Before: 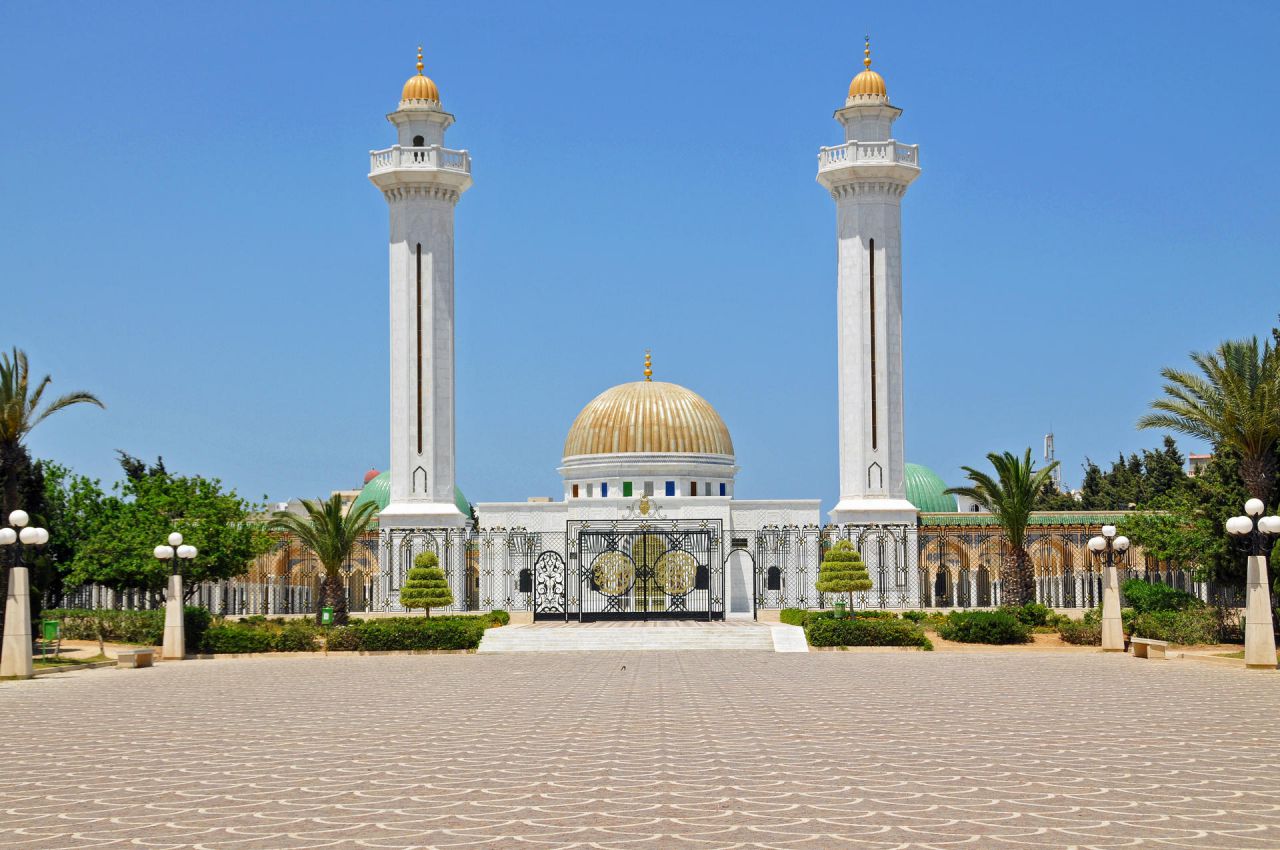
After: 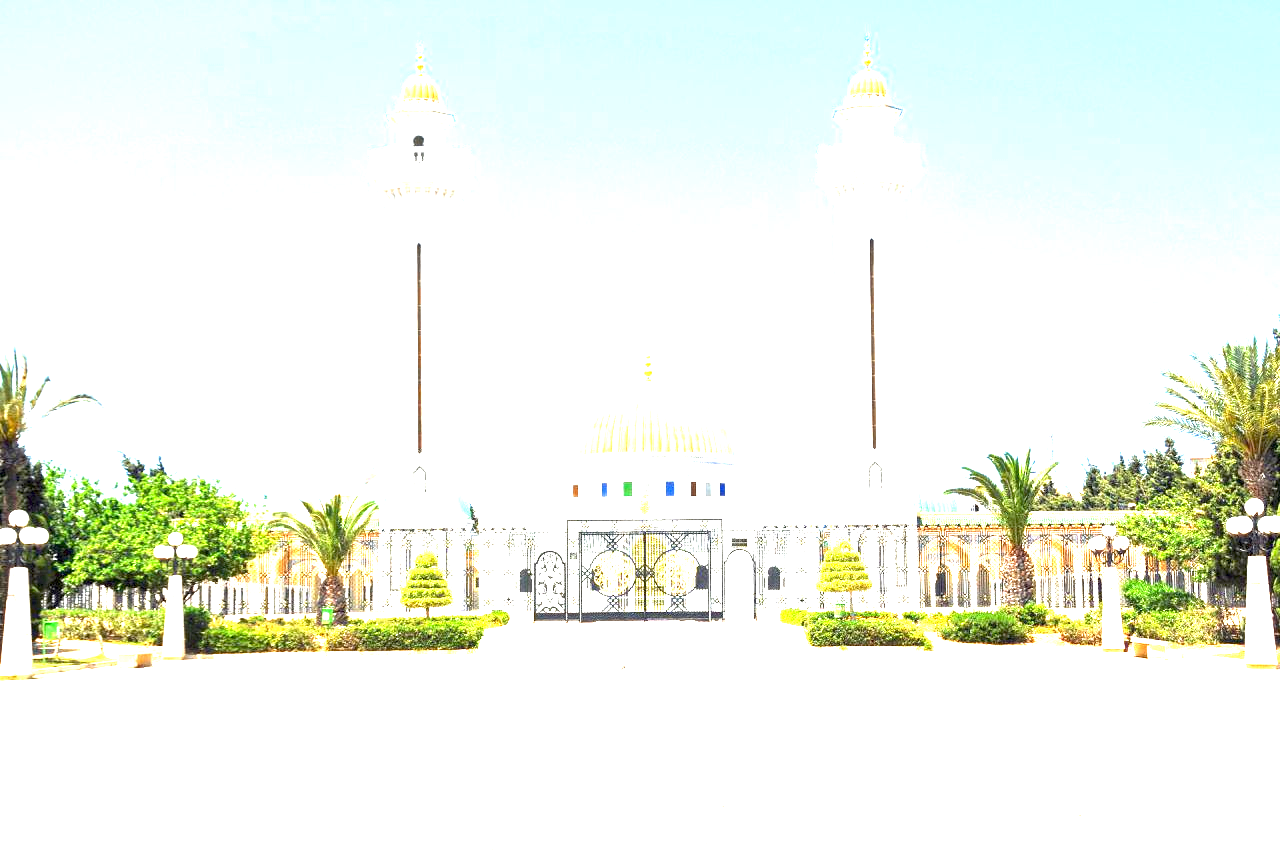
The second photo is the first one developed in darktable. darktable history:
exposure: exposure 2.918 EV, compensate exposure bias true, compensate highlight preservation false
